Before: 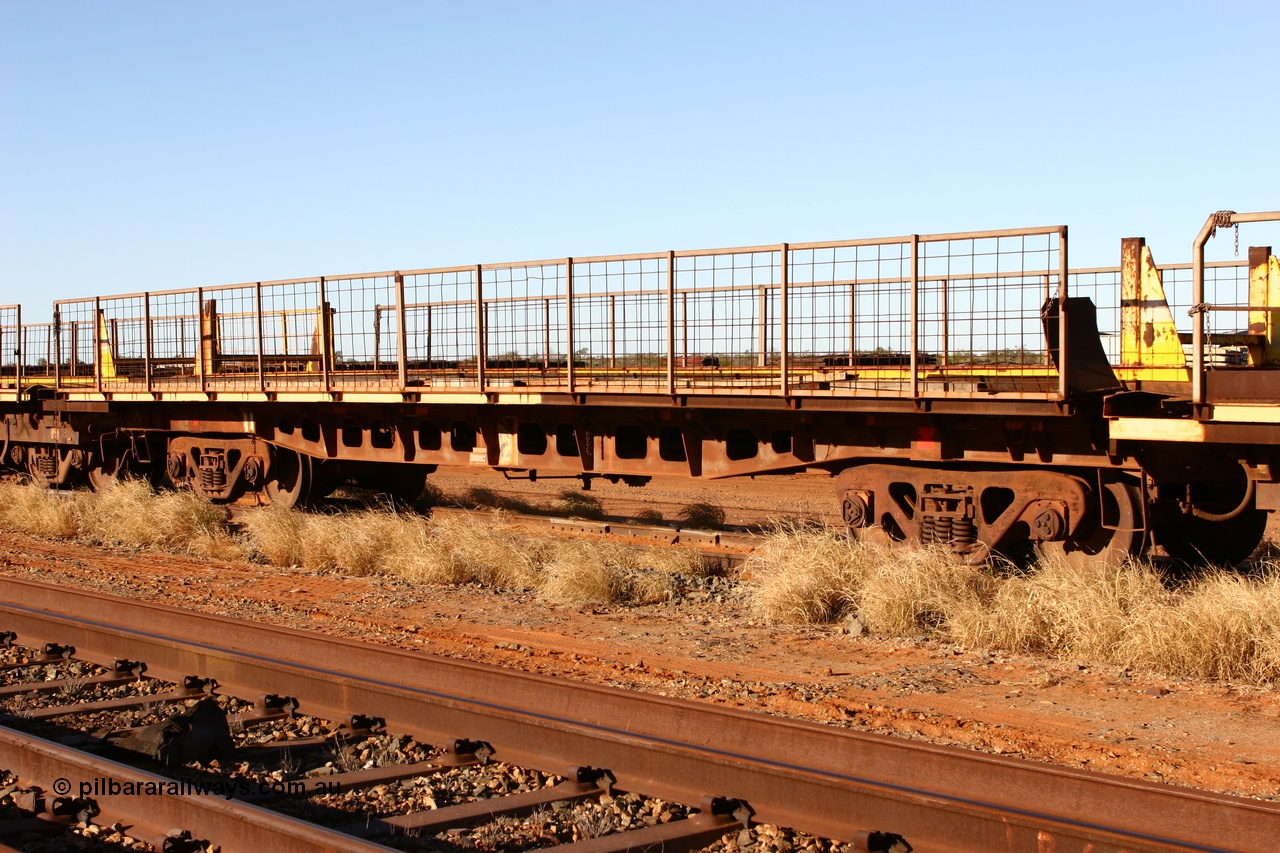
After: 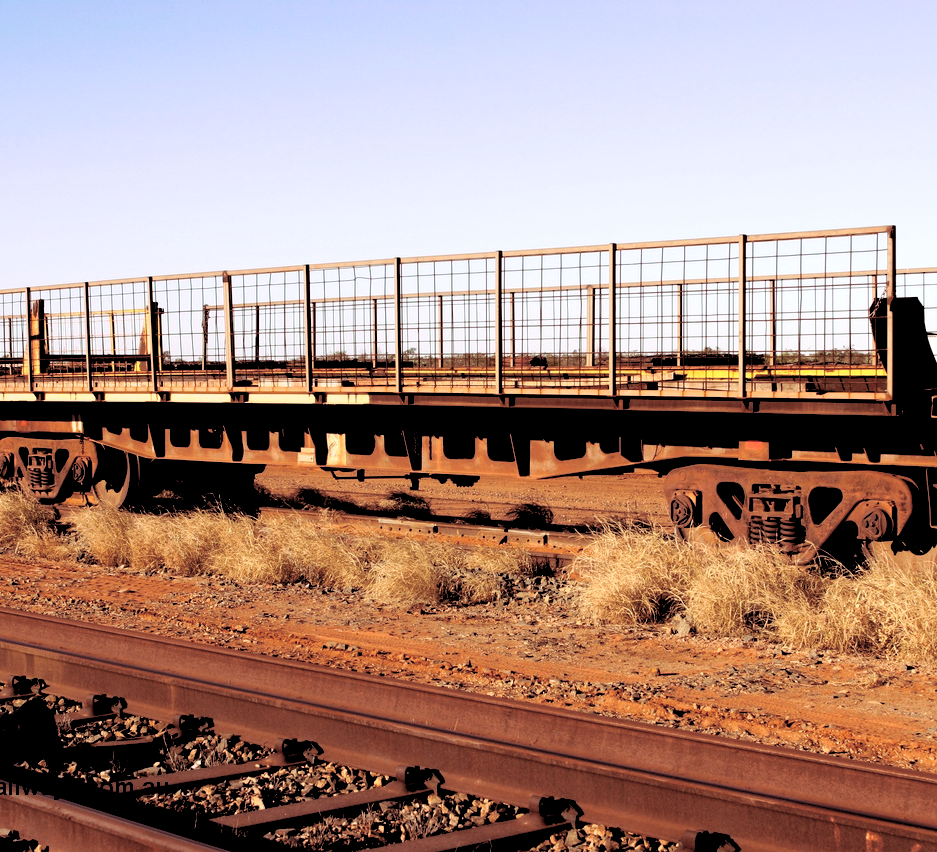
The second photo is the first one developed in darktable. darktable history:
crop: left 13.443%, right 13.31%
rgb levels: levels [[0.029, 0.461, 0.922], [0, 0.5, 1], [0, 0.5, 1]]
split-toning: highlights › hue 298.8°, highlights › saturation 0.73, compress 41.76%
